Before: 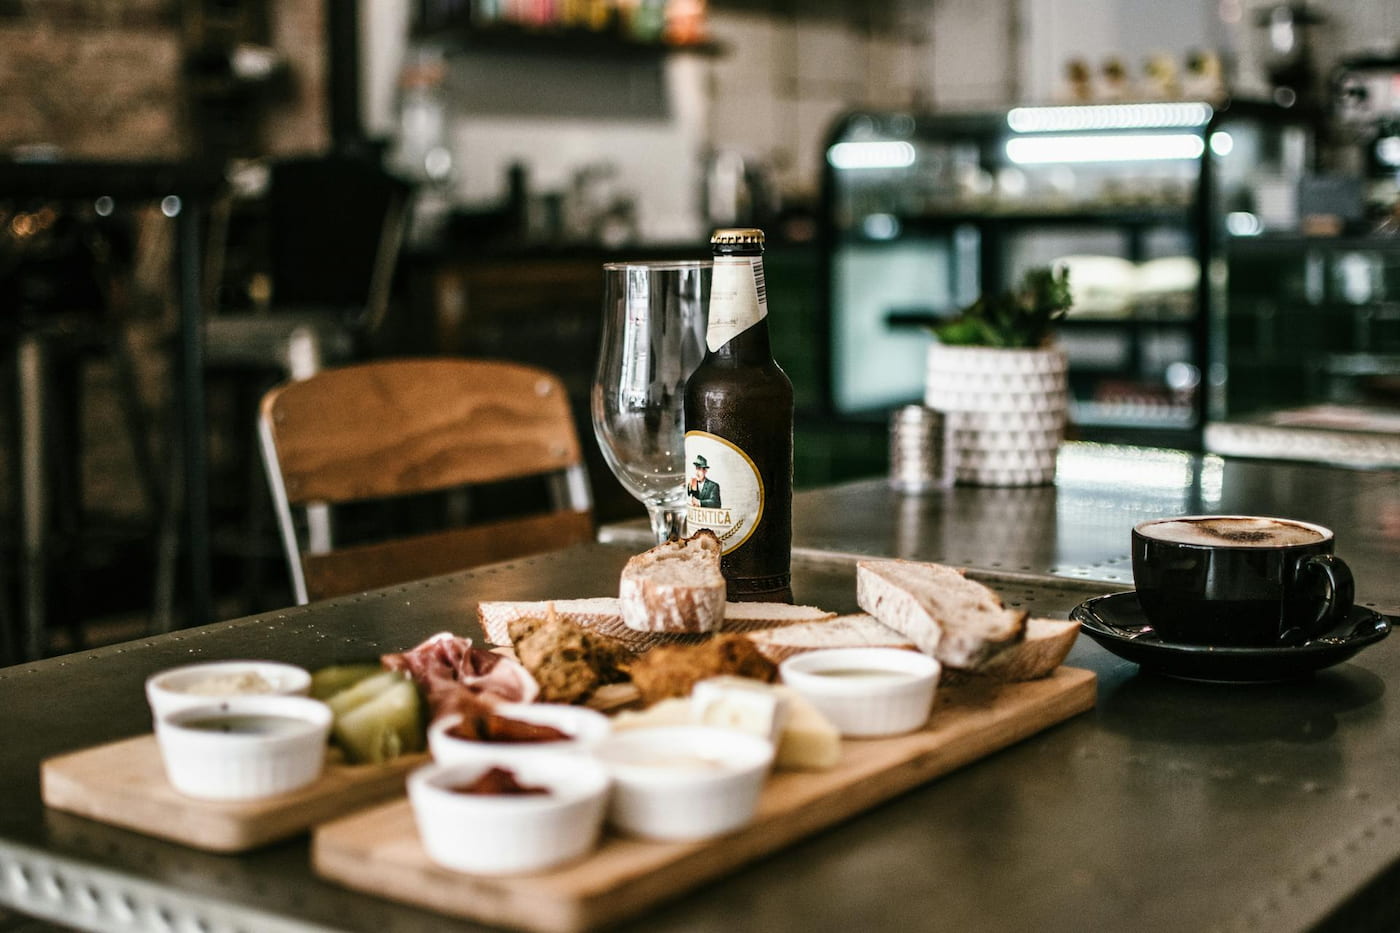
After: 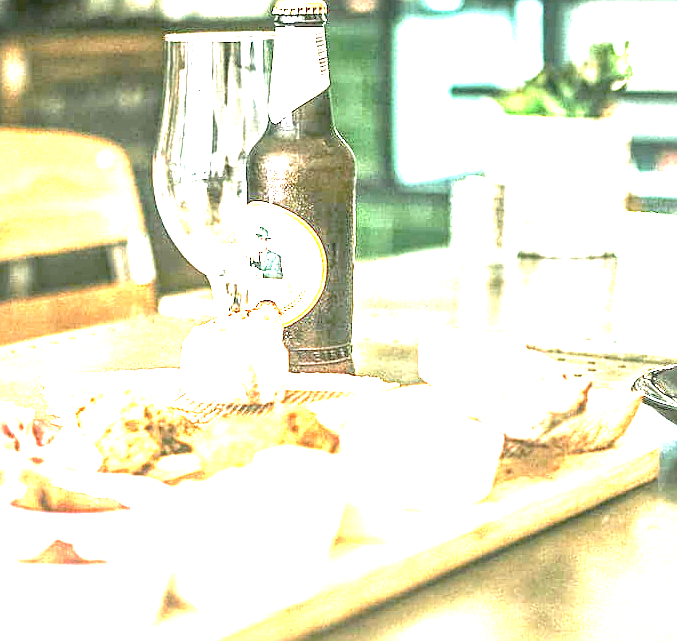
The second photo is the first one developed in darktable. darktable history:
local contrast: detail 130%
crop: left 31.333%, top 24.581%, right 20.248%, bottom 6.631%
exposure: black level correction 0, exposure 3.959 EV, compensate highlight preservation false
sharpen: on, module defaults
